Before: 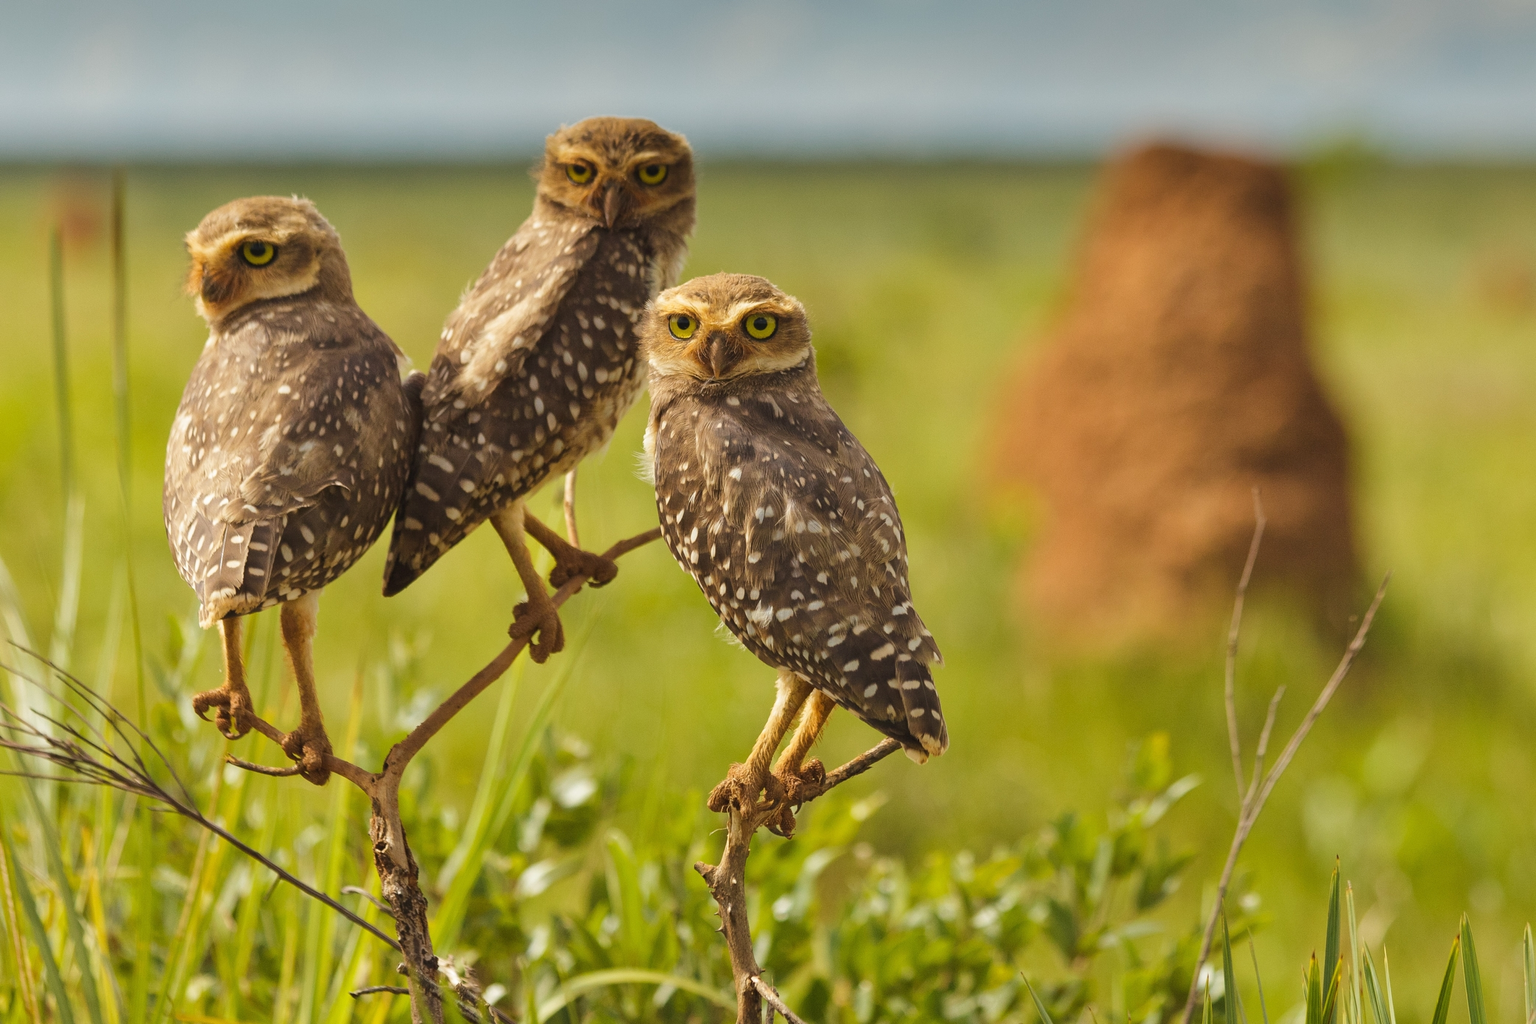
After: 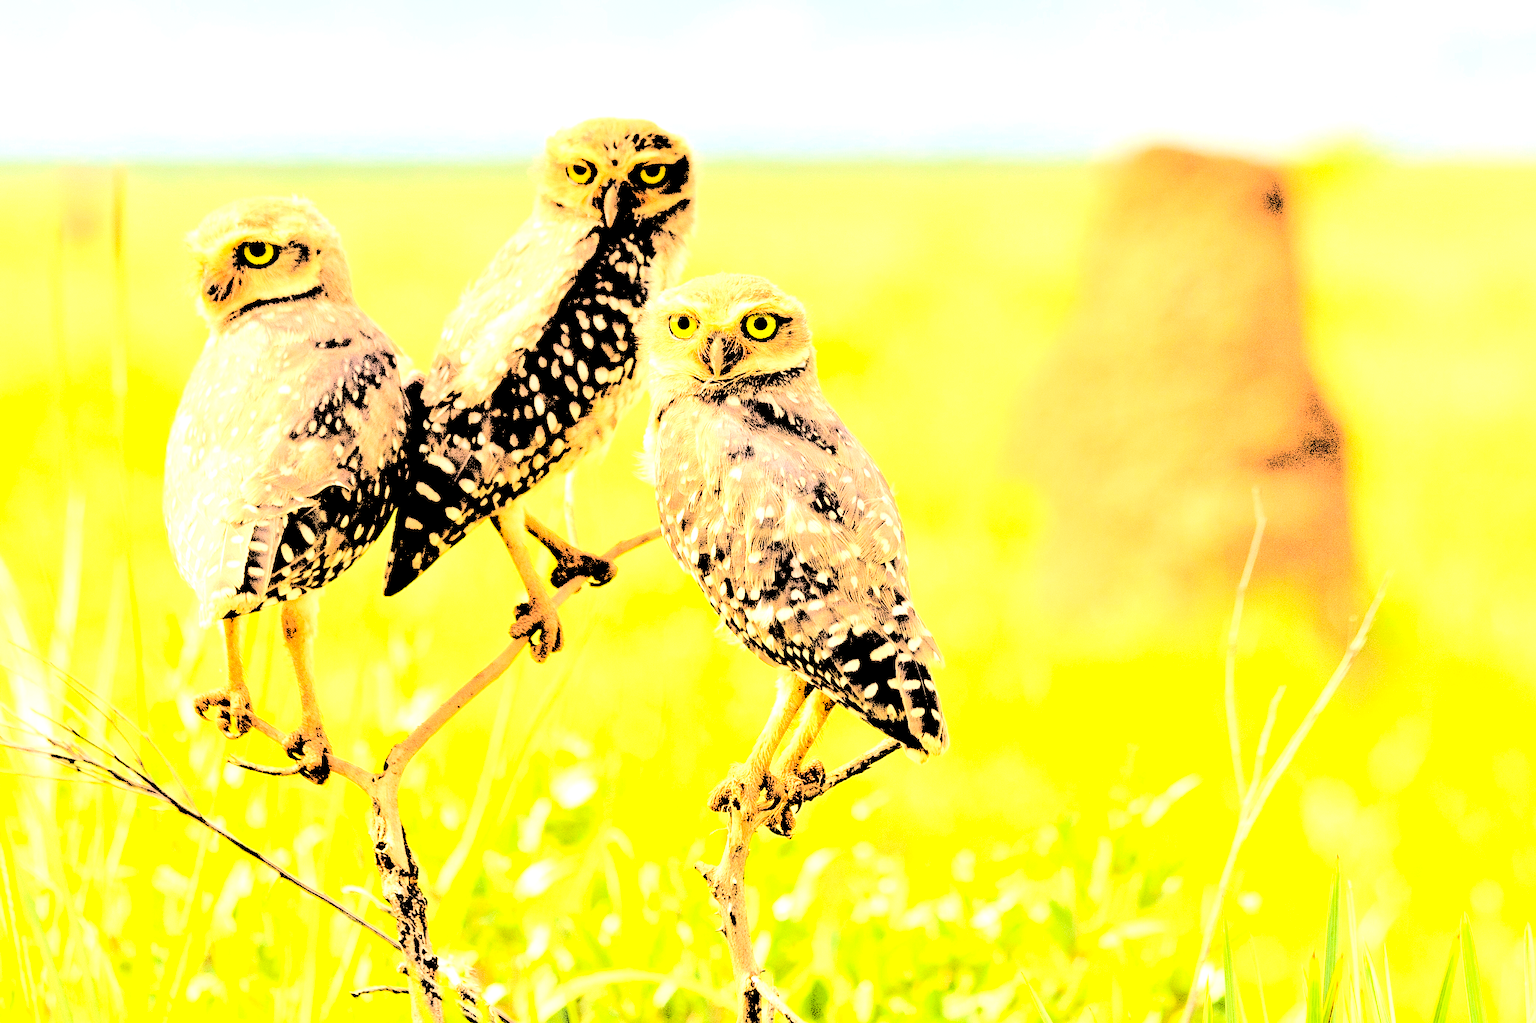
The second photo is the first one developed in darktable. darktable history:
levels: black 0.103%, levels [0.246, 0.256, 0.506]
